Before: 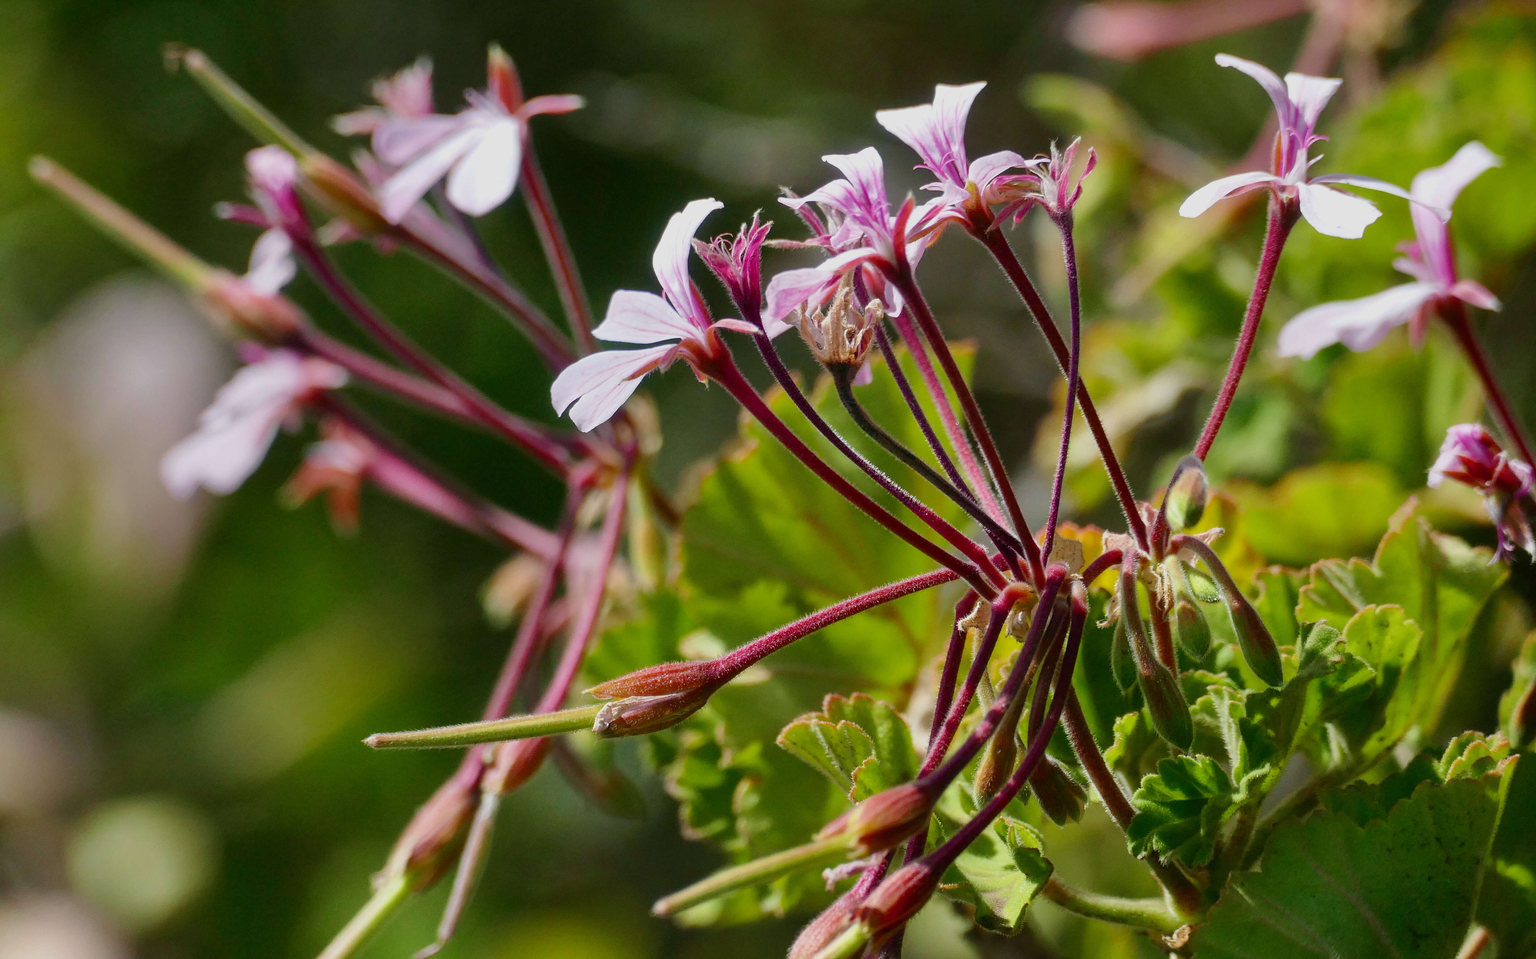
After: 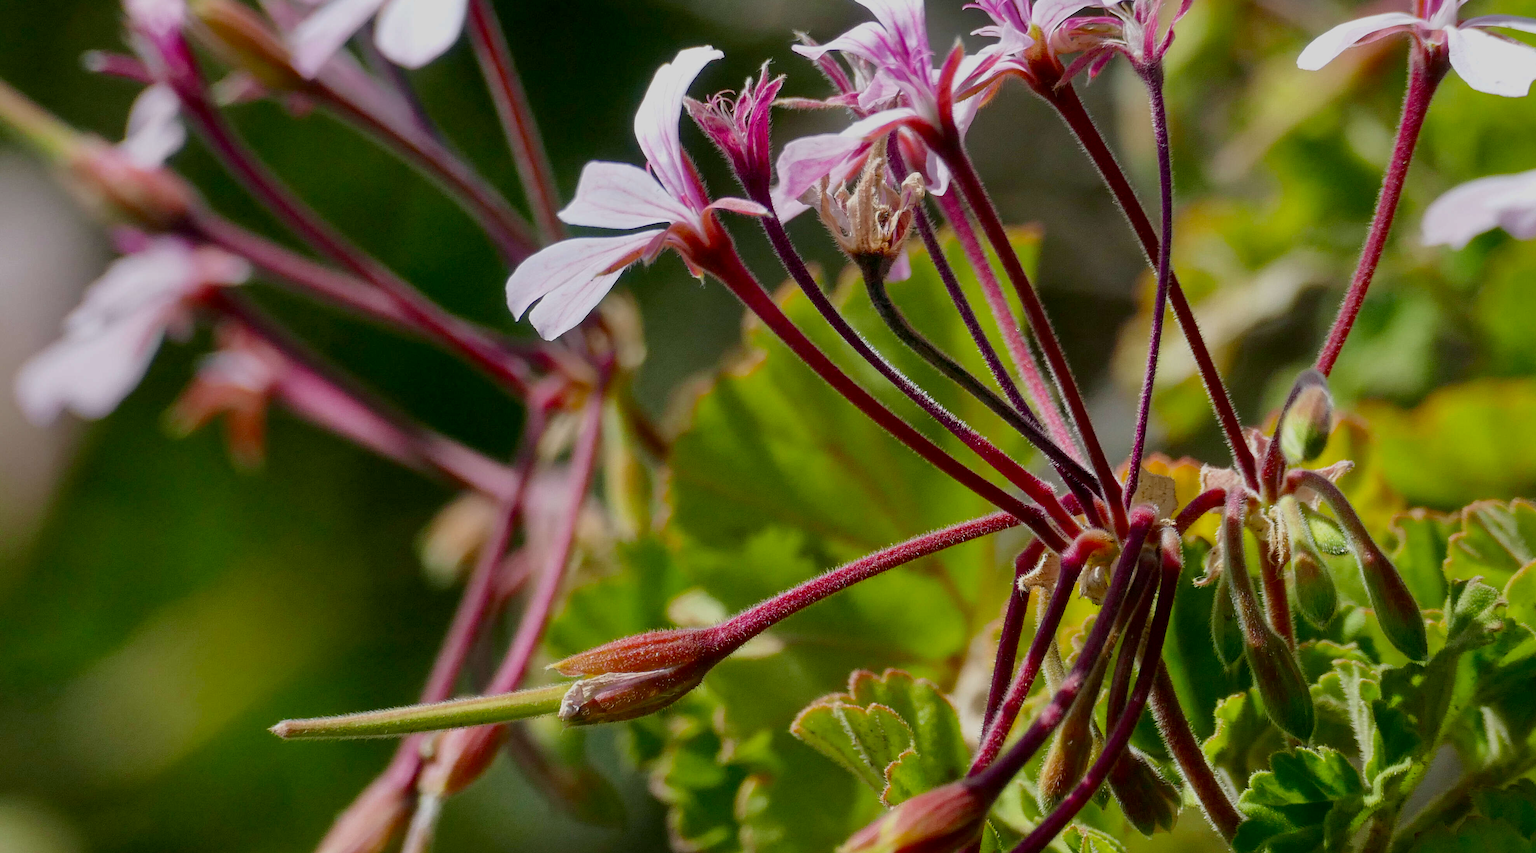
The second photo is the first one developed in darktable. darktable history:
crop: left 9.712%, top 16.928%, right 10.845%, bottom 12.332%
exposure: exposure -0.21 EV, compensate highlight preservation false
